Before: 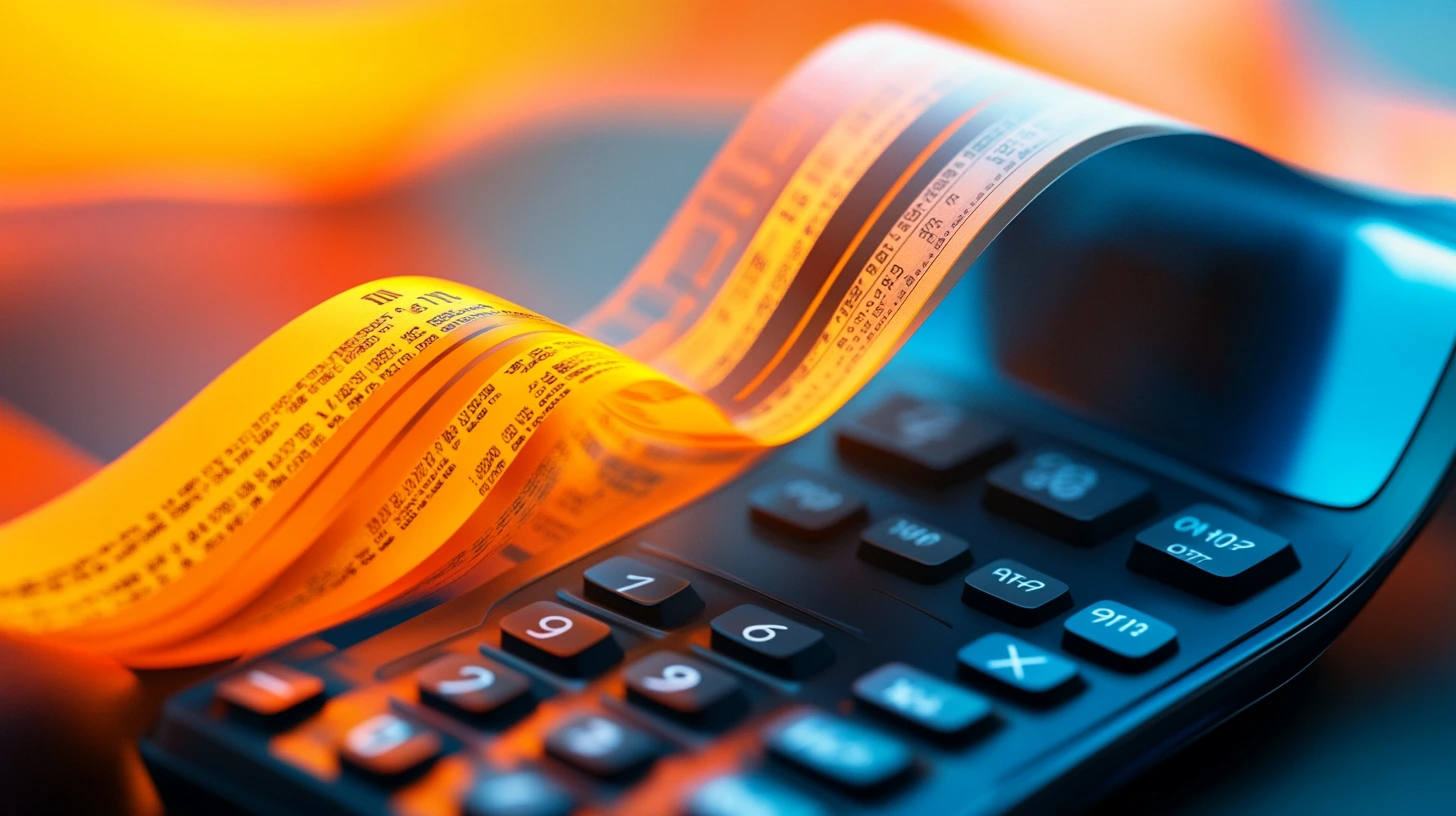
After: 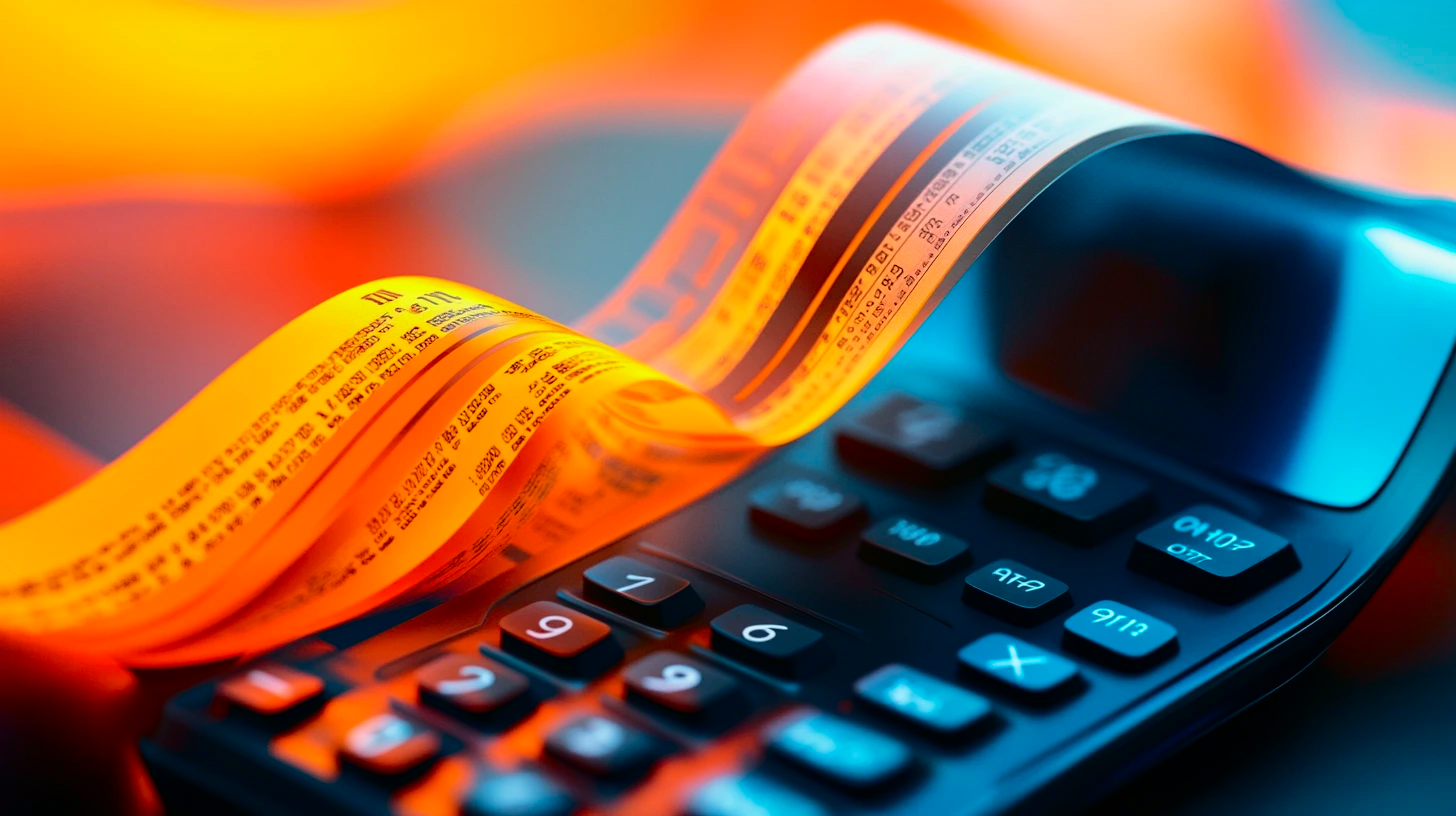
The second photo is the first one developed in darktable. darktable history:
exposure: exposure 0.131 EV, compensate highlight preservation false
tone curve: curves: ch0 [(0, 0) (0.181, 0.087) (0.498, 0.485) (0.78, 0.742) (0.993, 0.954)]; ch1 [(0, 0) (0.311, 0.149) (0.395, 0.349) (0.488, 0.477) (0.612, 0.641) (1, 1)]; ch2 [(0, 0) (0.5, 0.5) (0.638, 0.667) (1, 1)], color space Lab, independent channels, preserve colors none
